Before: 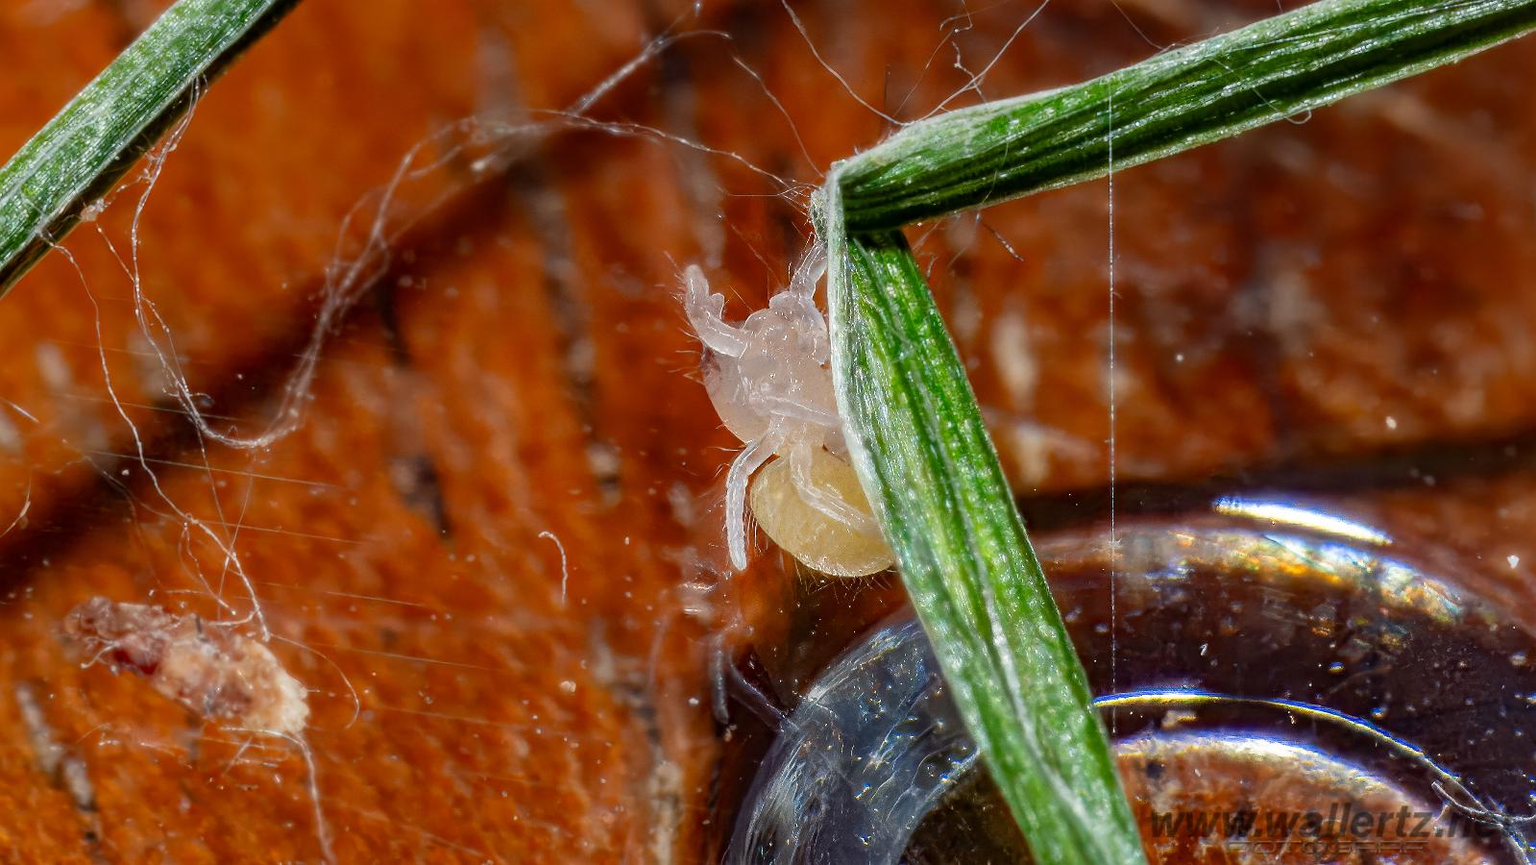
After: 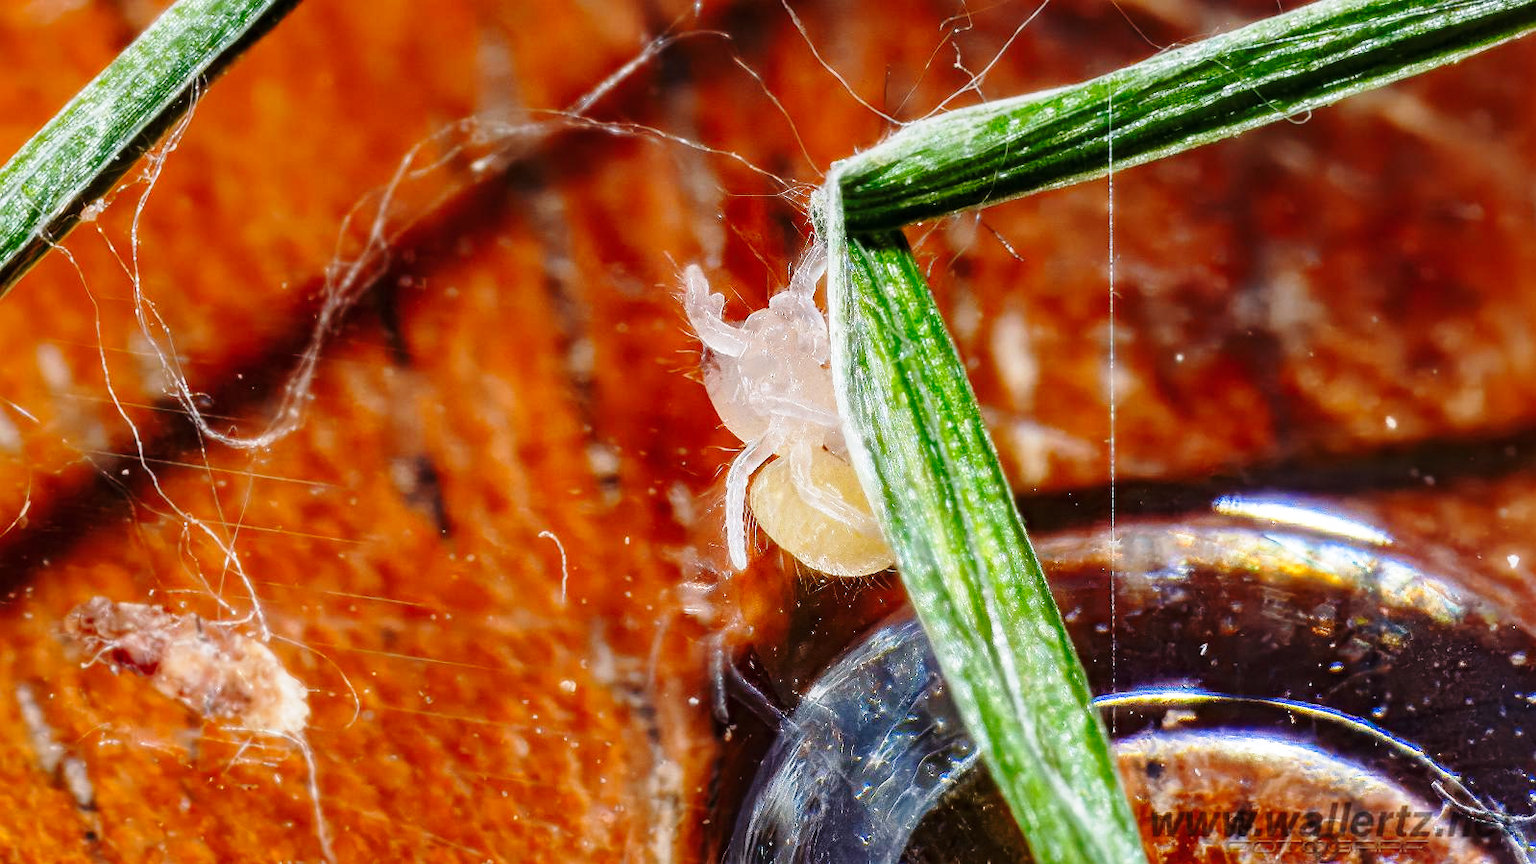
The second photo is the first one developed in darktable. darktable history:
base curve: curves: ch0 [(0, 0) (0.028, 0.03) (0.121, 0.232) (0.46, 0.748) (0.859, 0.968) (1, 1)], preserve colors none
contrast brightness saturation: saturation -0.05
white balance: red 1.004, blue 1.024
